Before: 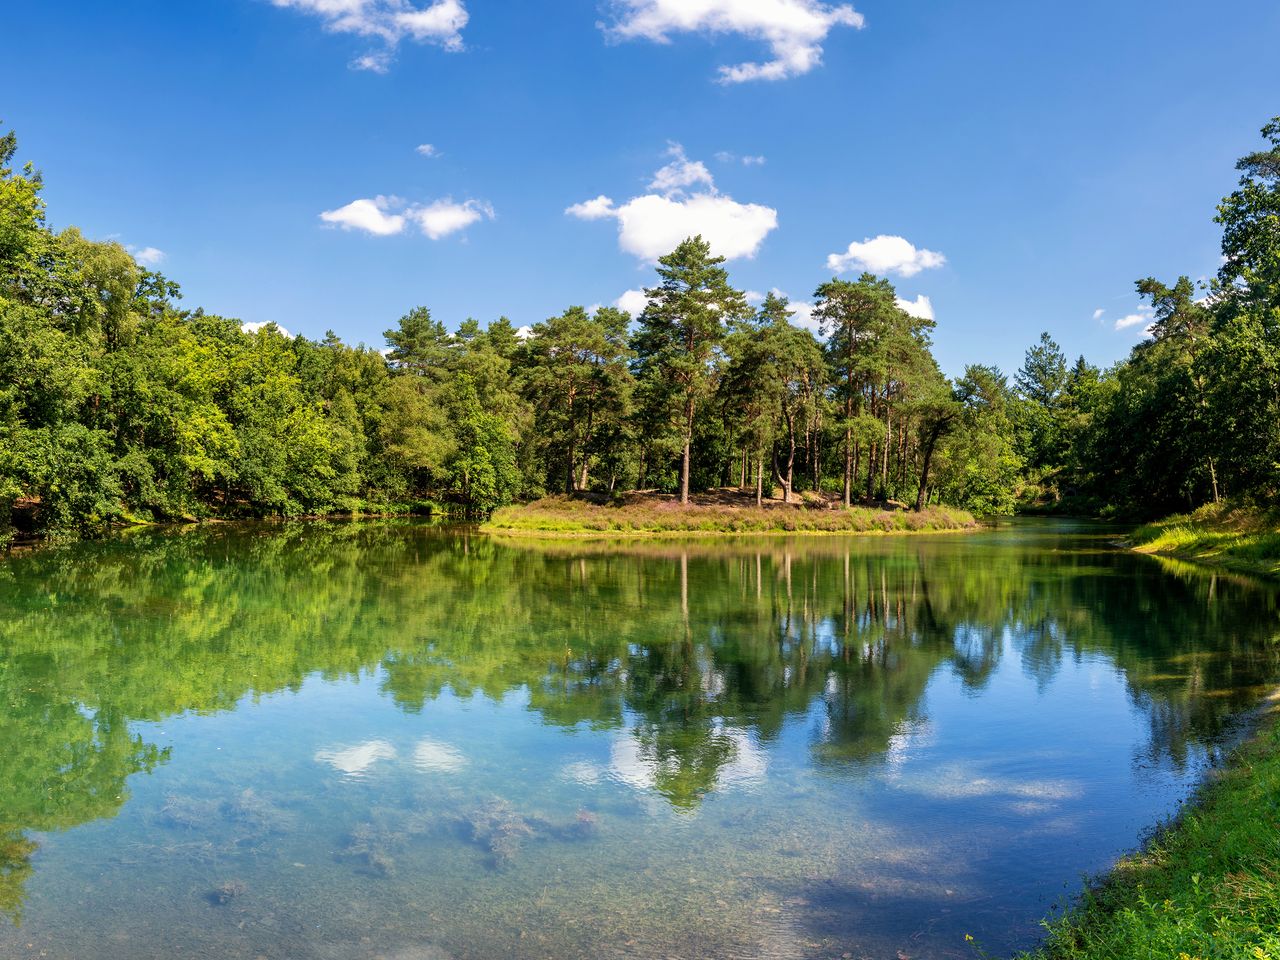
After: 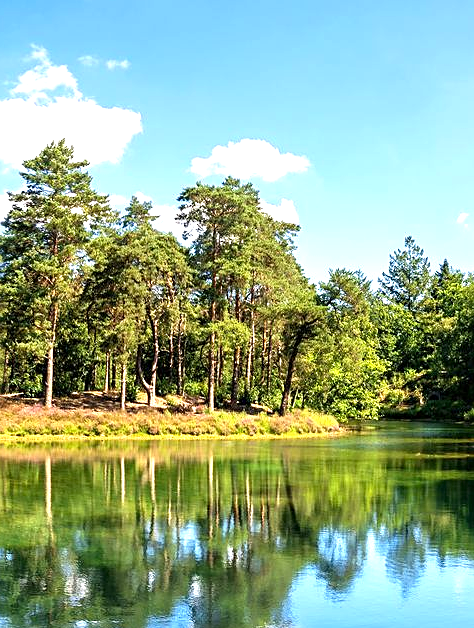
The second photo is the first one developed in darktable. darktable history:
crop and rotate: left 49.733%, top 10.095%, right 13.187%, bottom 24.485%
sharpen: on, module defaults
exposure: exposure 1.066 EV, compensate exposure bias true, compensate highlight preservation false
